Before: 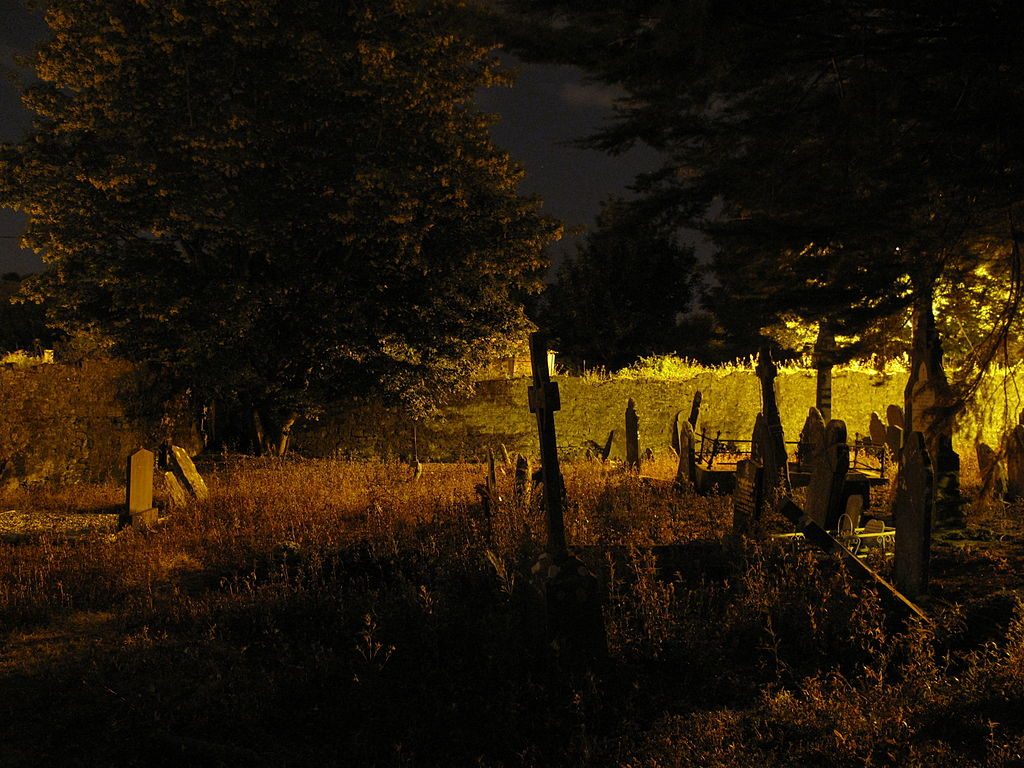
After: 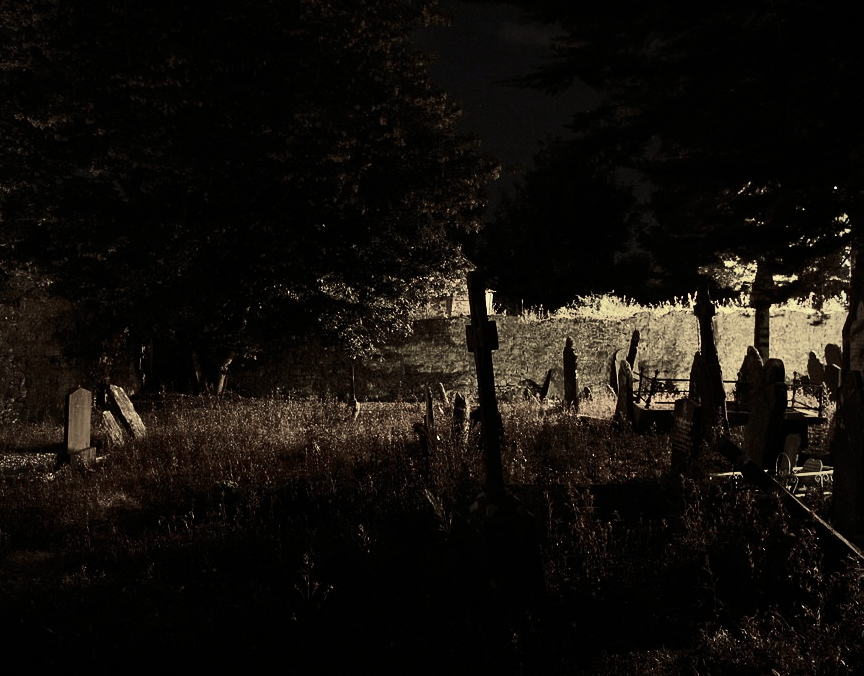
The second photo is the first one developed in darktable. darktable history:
color correction: highlights a* 1.35, highlights b* 17.38
color zones: curves: ch0 [(0, 0.613) (0.01, 0.613) (0.245, 0.448) (0.498, 0.529) (0.642, 0.665) (0.879, 0.777) (0.99, 0.613)]; ch1 [(0, 0.272) (0.219, 0.127) (0.724, 0.346)]
vignetting: fall-off radius 69.43%, brightness -0.429, saturation -0.202, automatic ratio true, unbound false
tone equalizer: -8 EV -0.781 EV, -7 EV -0.704 EV, -6 EV -0.622 EV, -5 EV -0.371 EV, -3 EV 0.379 EV, -2 EV 0.6 EV, -1 EV 0.676 EV, +0 EV 0.761 EV, edges refinement/feathering 500, mask exposure compensation -1.57 EV, preserve details no
crop: left 6.072%, top 7.968%, right 9.549%, bottom 3.921%
contrast brightness saturation: contrast 0.284
